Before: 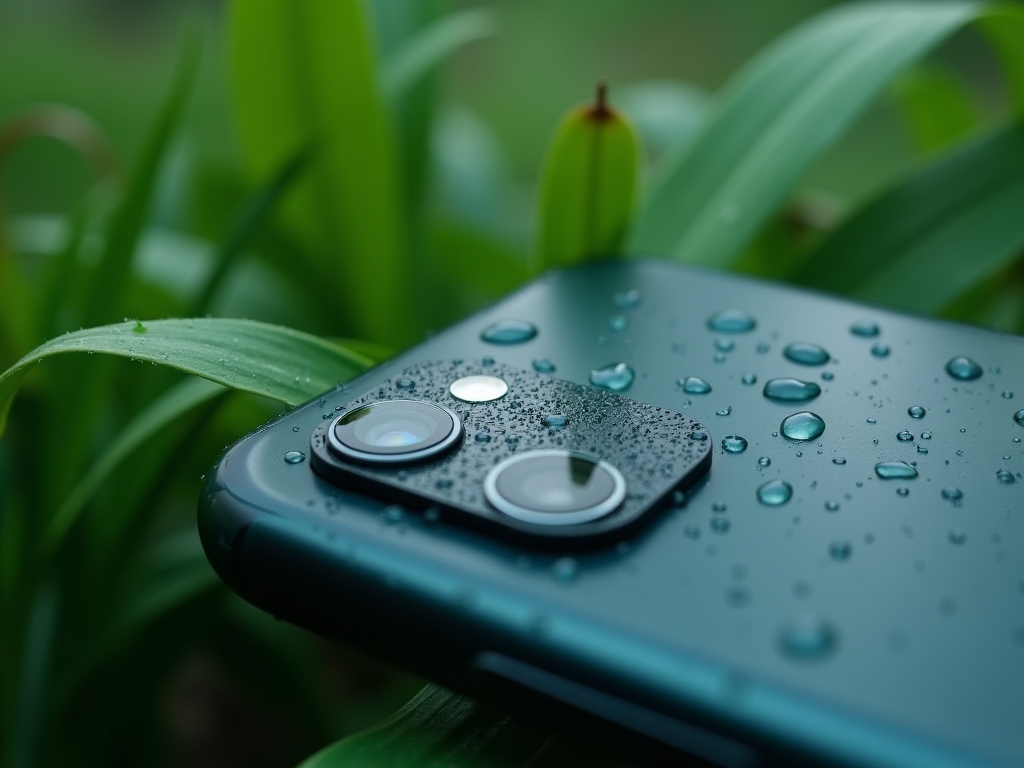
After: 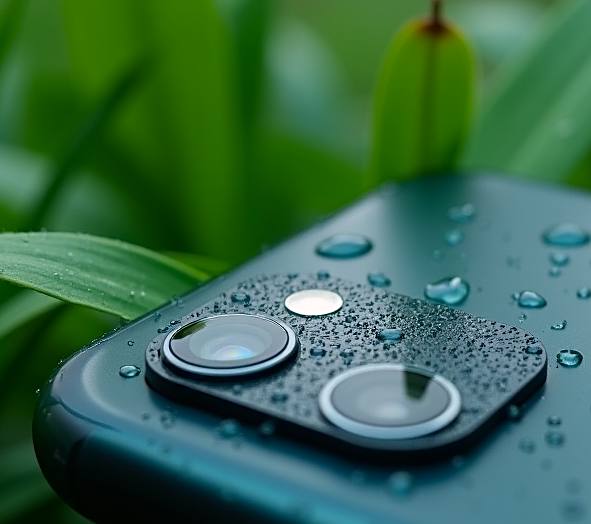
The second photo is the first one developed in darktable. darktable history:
crop: left 16.185%, top 11.309%, right 26.036%, bottom 20.426%
color correction: highlights a* 3.29, highlights b* 2.1, saturation 1.16
sharpen: on, module defaults
